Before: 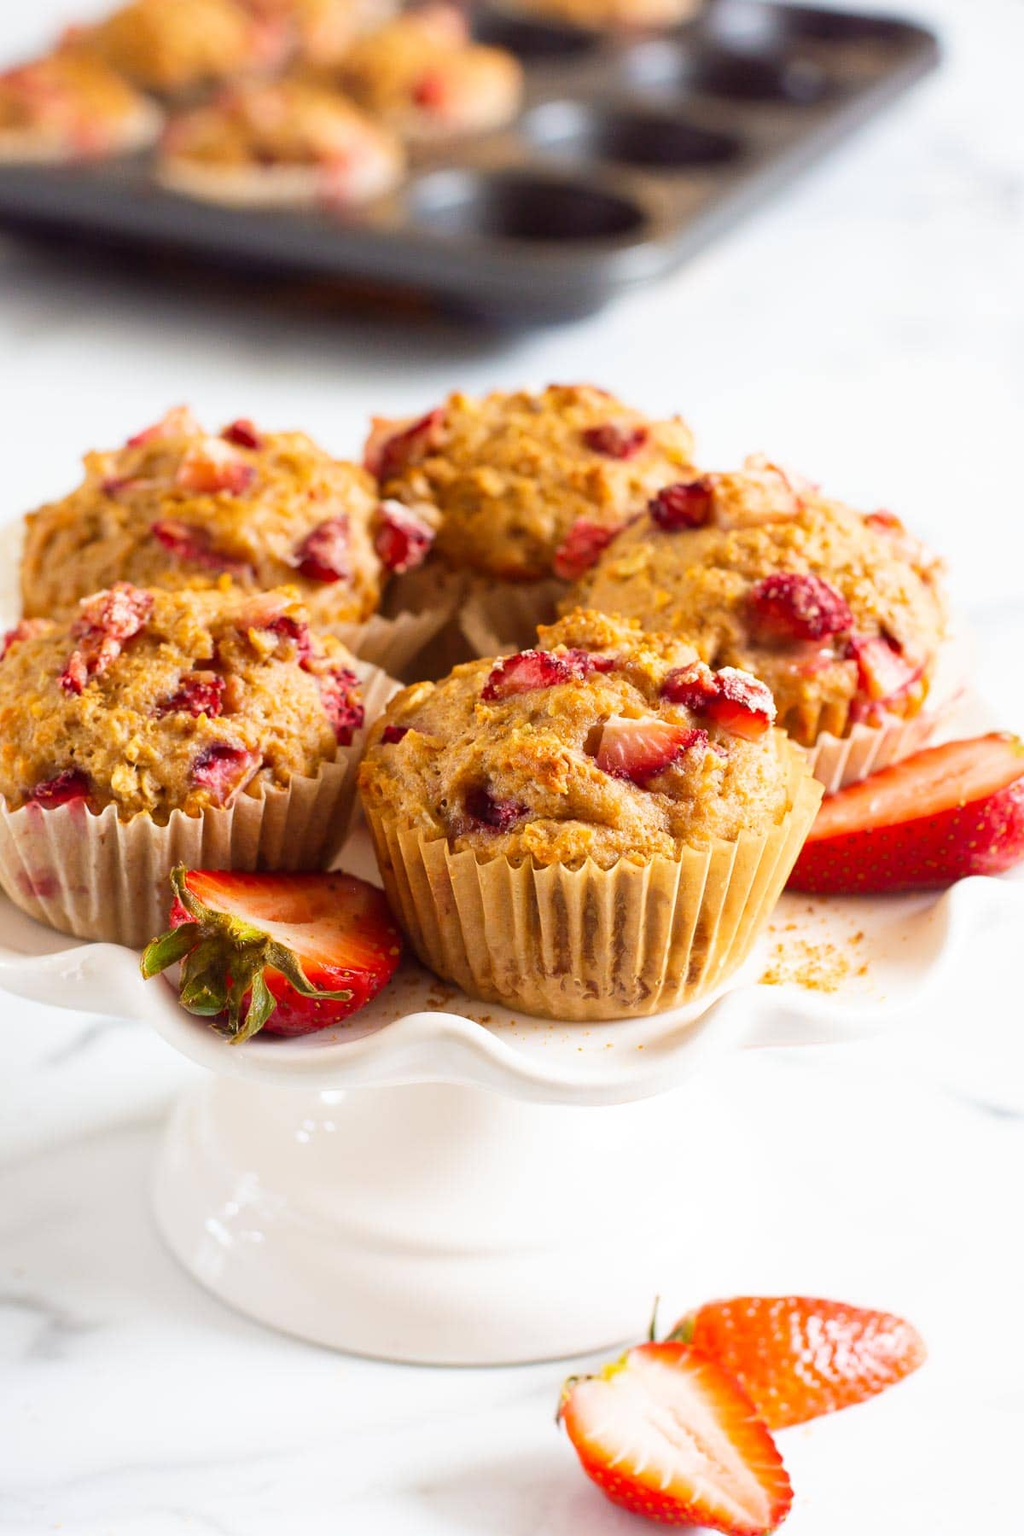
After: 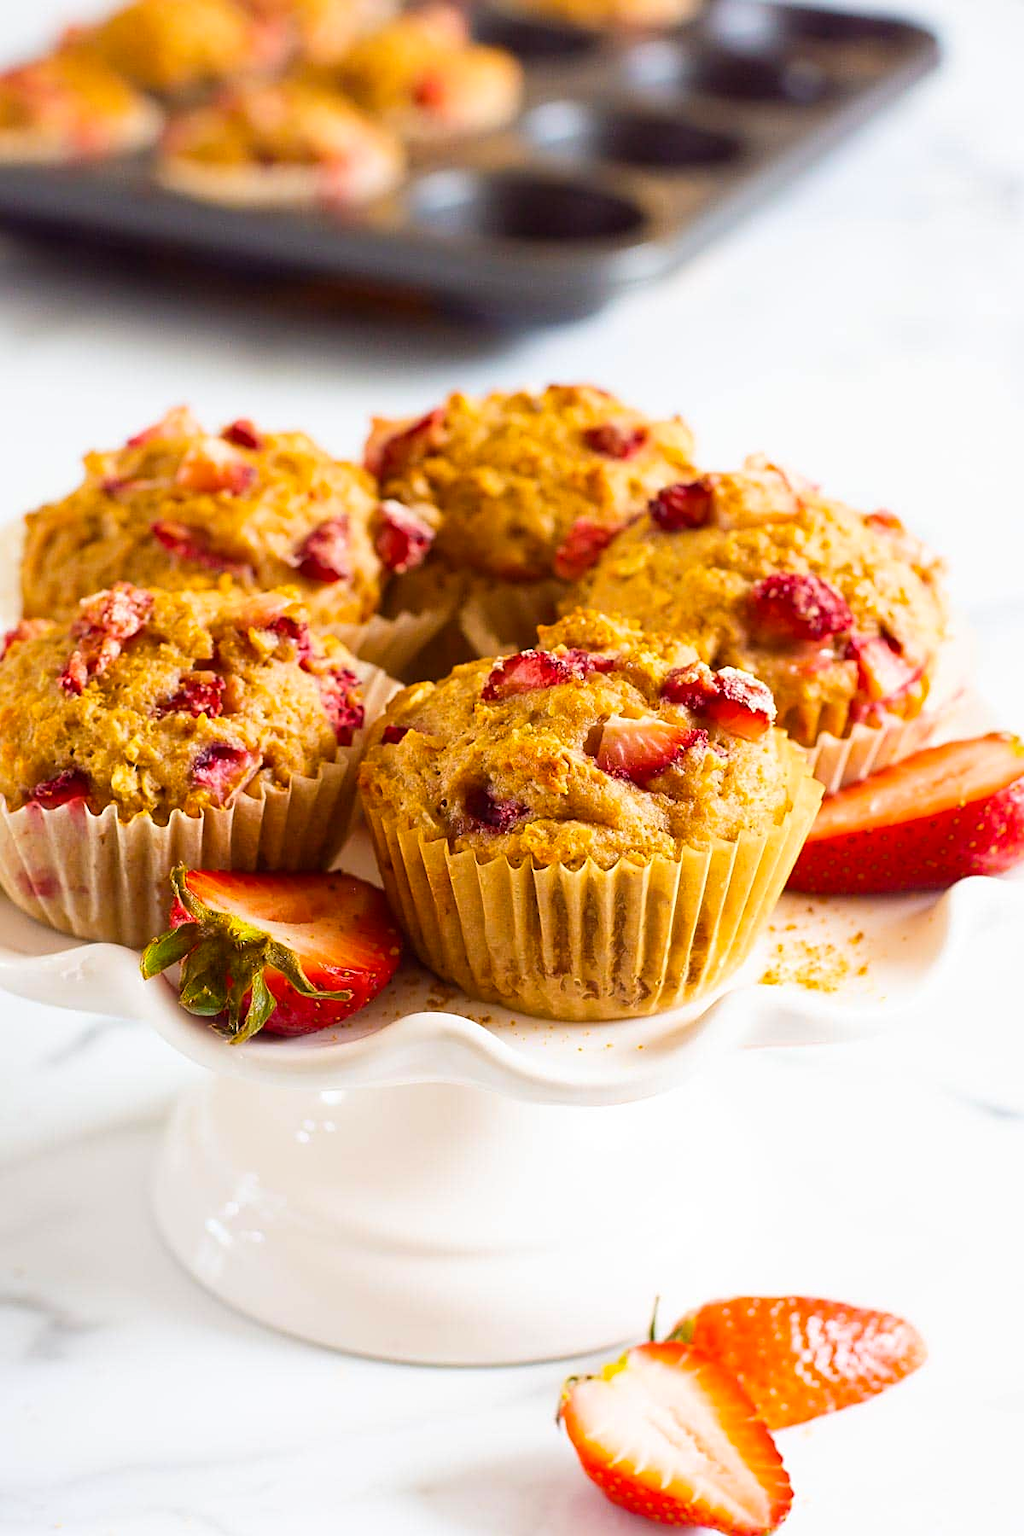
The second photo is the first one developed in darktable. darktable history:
color balance rgb: linear chroma grading › global chroma 15.435%, perceptual saturation grading › global saturation 0.438%, global vibrance 20%
sharpen: on, module defaults
contrast brightness saturation: contrast 0.052
